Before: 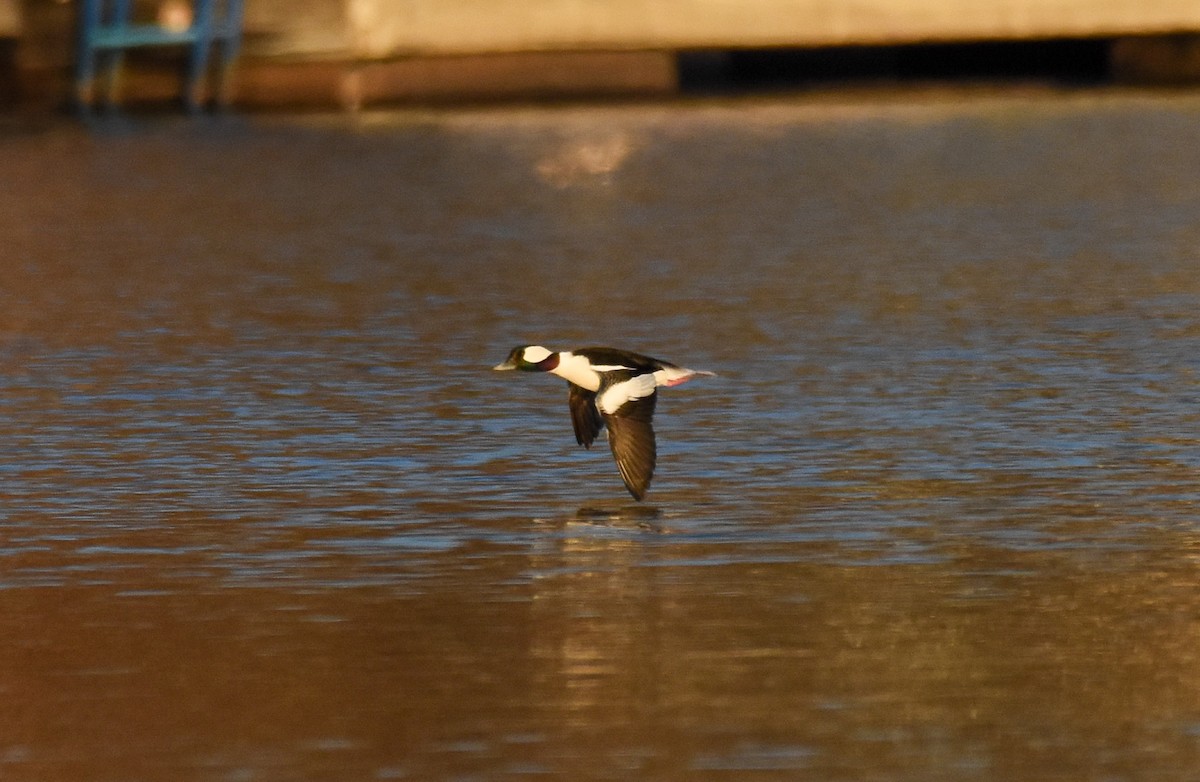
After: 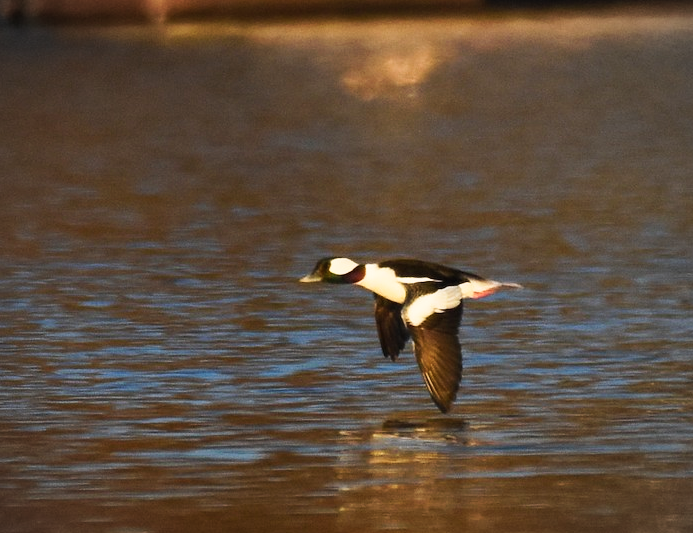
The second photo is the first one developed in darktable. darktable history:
crop: left 16.185%, top 11.31%, right 26.055%, bottom 20.49%
tone curve: curves: ch0 [(0, 0) (0.003, 0.011) (0.011, 0.019) (0.025, 0.03) (0.044, 0.045) (0.069, 0.061) (0.1, 0.085) (0.136, 0.119) (0.177, 0.159) (0.224, 0.205) (0.277, 0.261) (0.335, 0.329) (0.399, 0.407) (0.468, 0.508) (0.543, 0.606) (0.623, 0.71) (0.709, 0.815) (0.801, 0.903) (0.898, 0.957) (1, 1)], preserve colors none
vignetting: brightness -0.335
